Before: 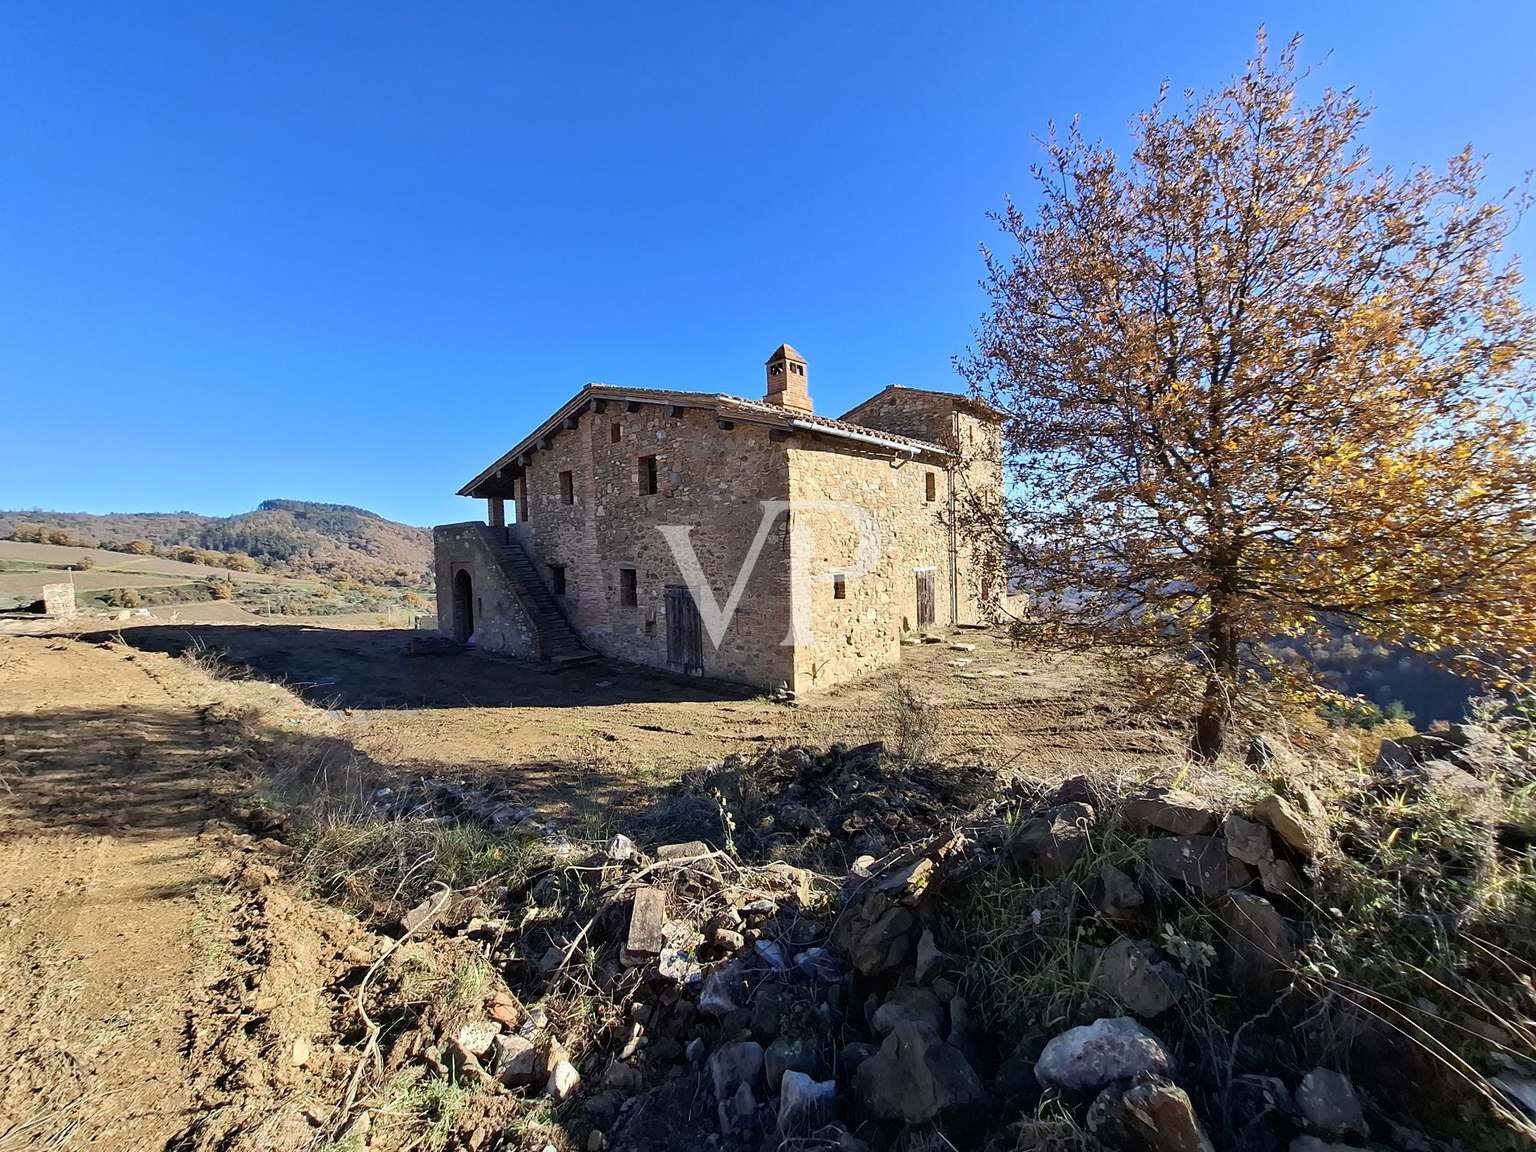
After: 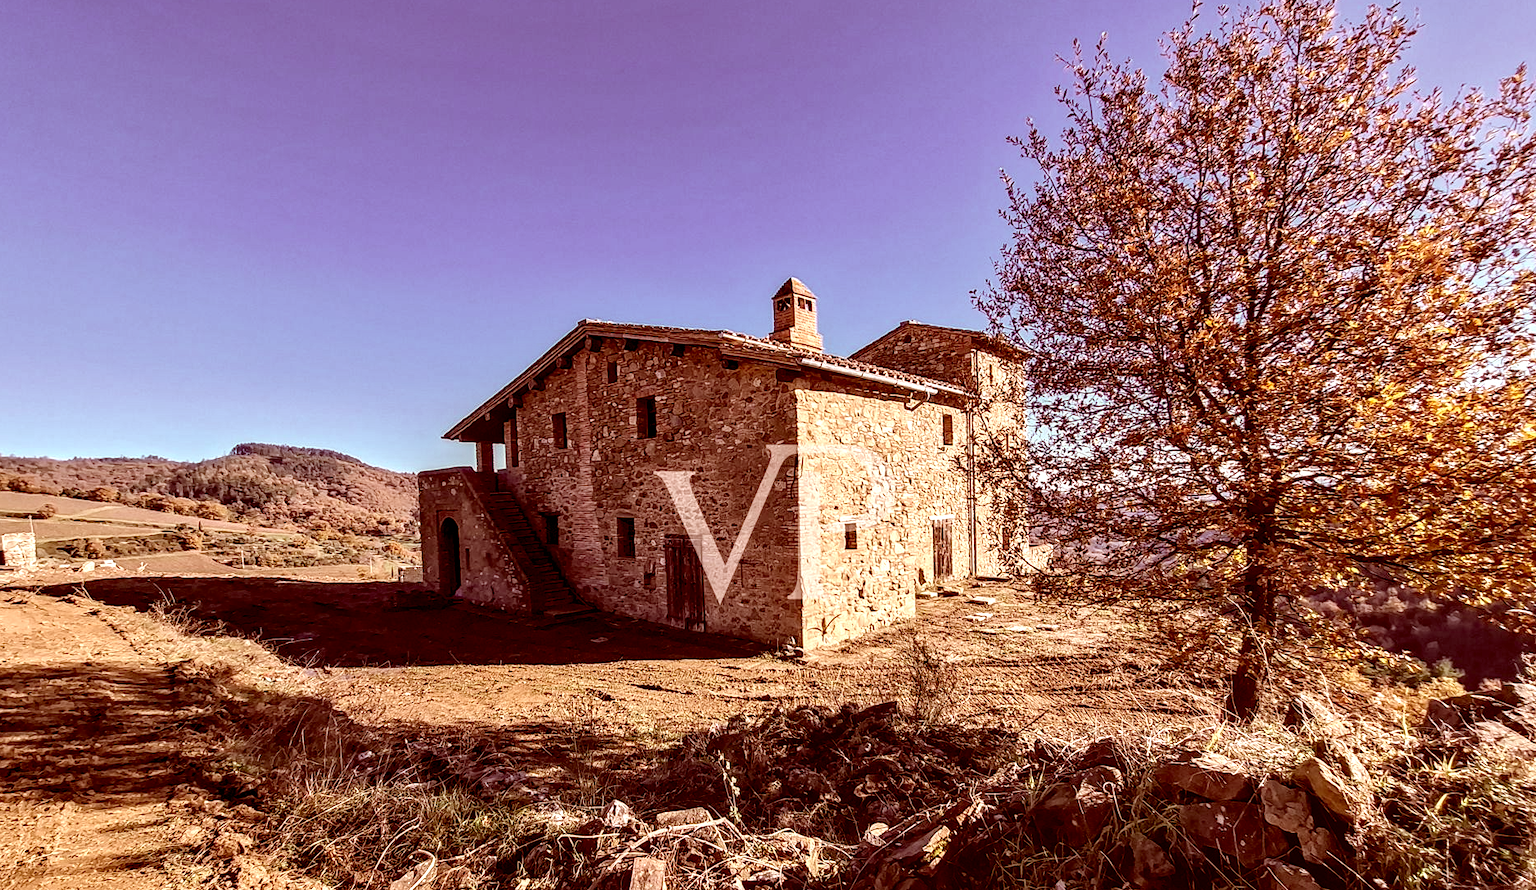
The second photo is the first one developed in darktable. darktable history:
crop: left 2.737%, top 7.287%, right 3.421%, bottom 20.179%
color correction: highlights a* 9.03, highlights b* 8.71, shadows a* 40, shadows b* 40, saturation 0.8
local contrast: highlights 19%, detail 186%
